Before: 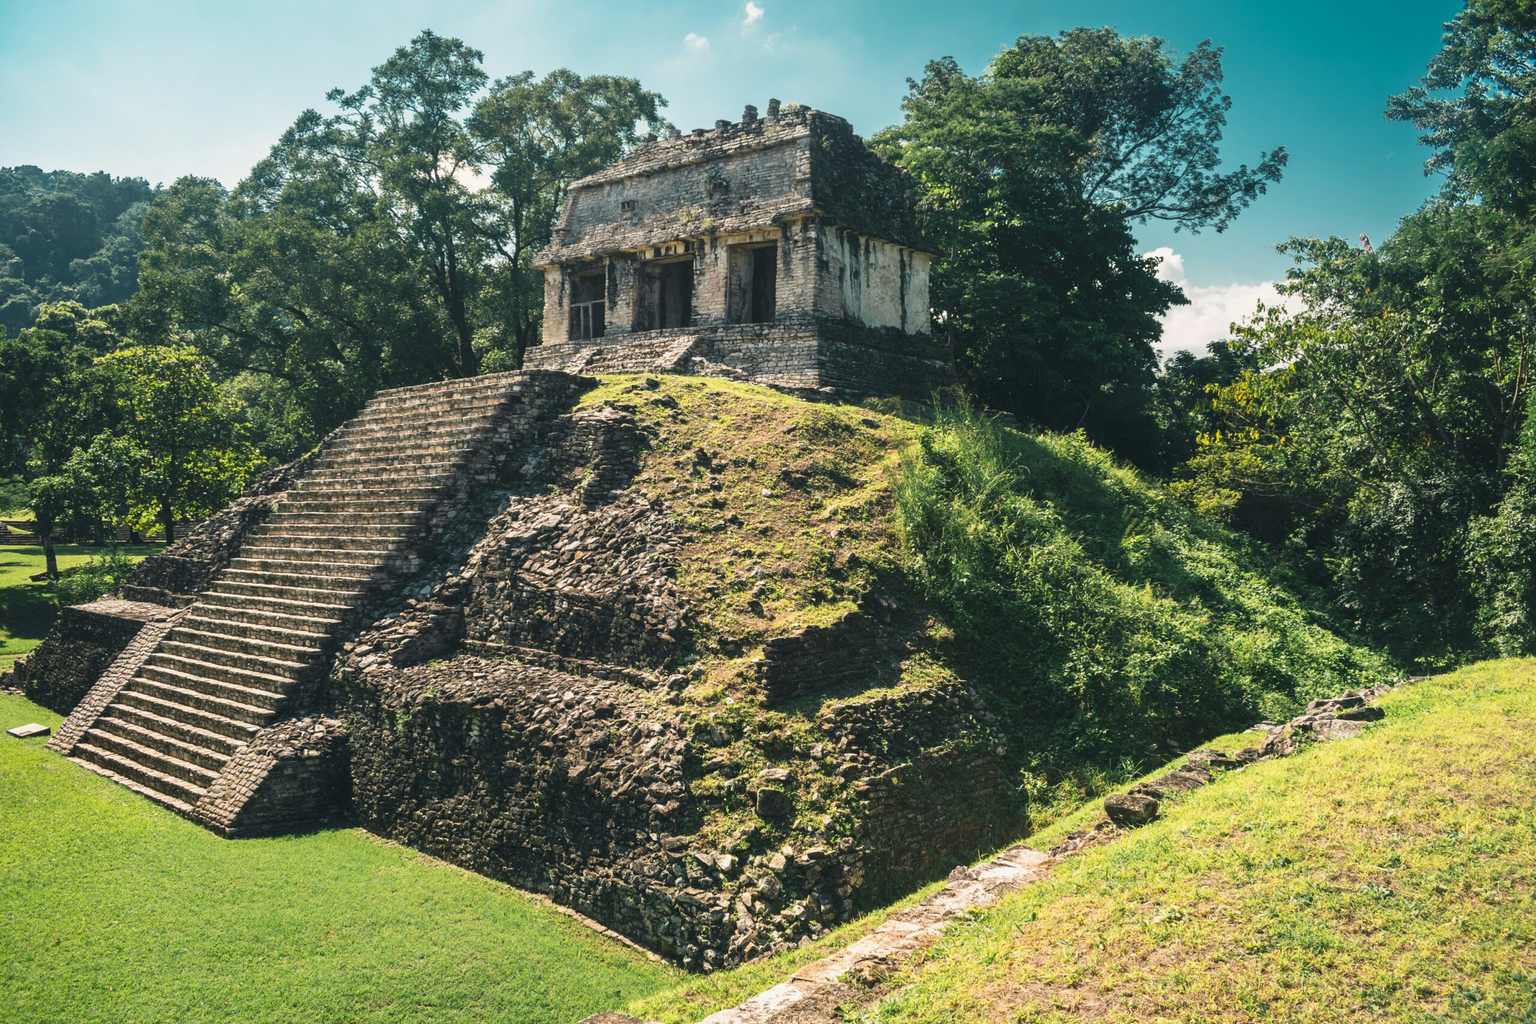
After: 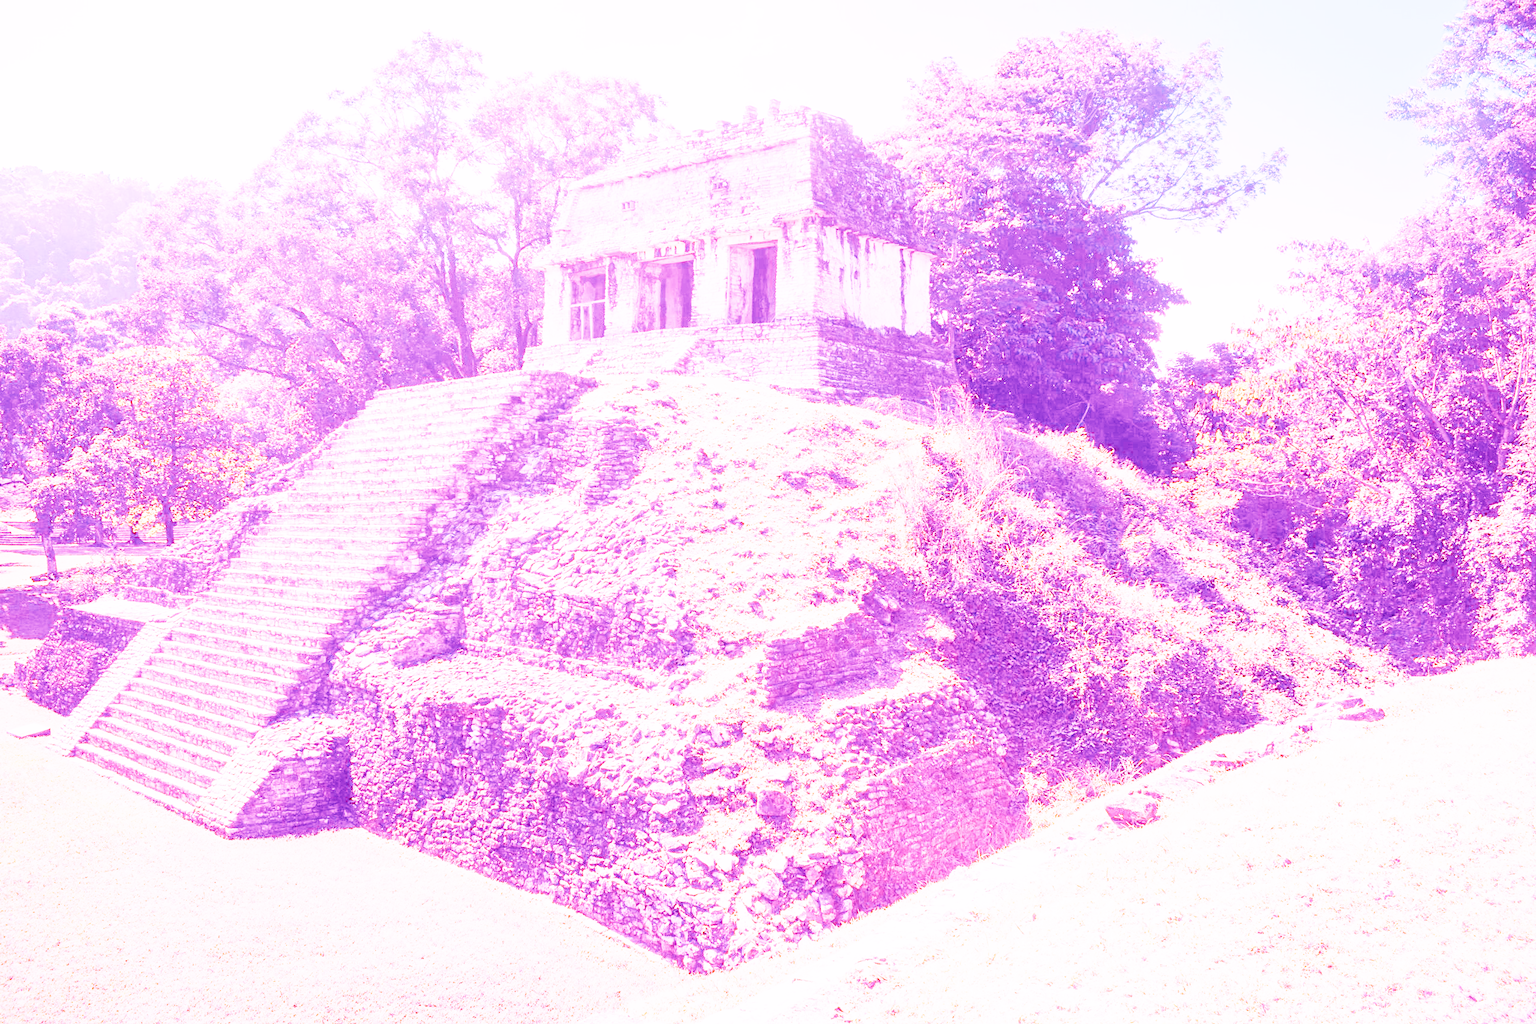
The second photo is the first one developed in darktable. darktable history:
white balance: red 8, blue 8
sigmoid: contrast 1.6, skew -0.2, preserve hue 0%, red attenuation 0.1, red rotation 0.035, green attenuation 0.1, green rotation -0.017, blue attenuation 0.15, blue rotation -0.052, base primaries Rec2020
